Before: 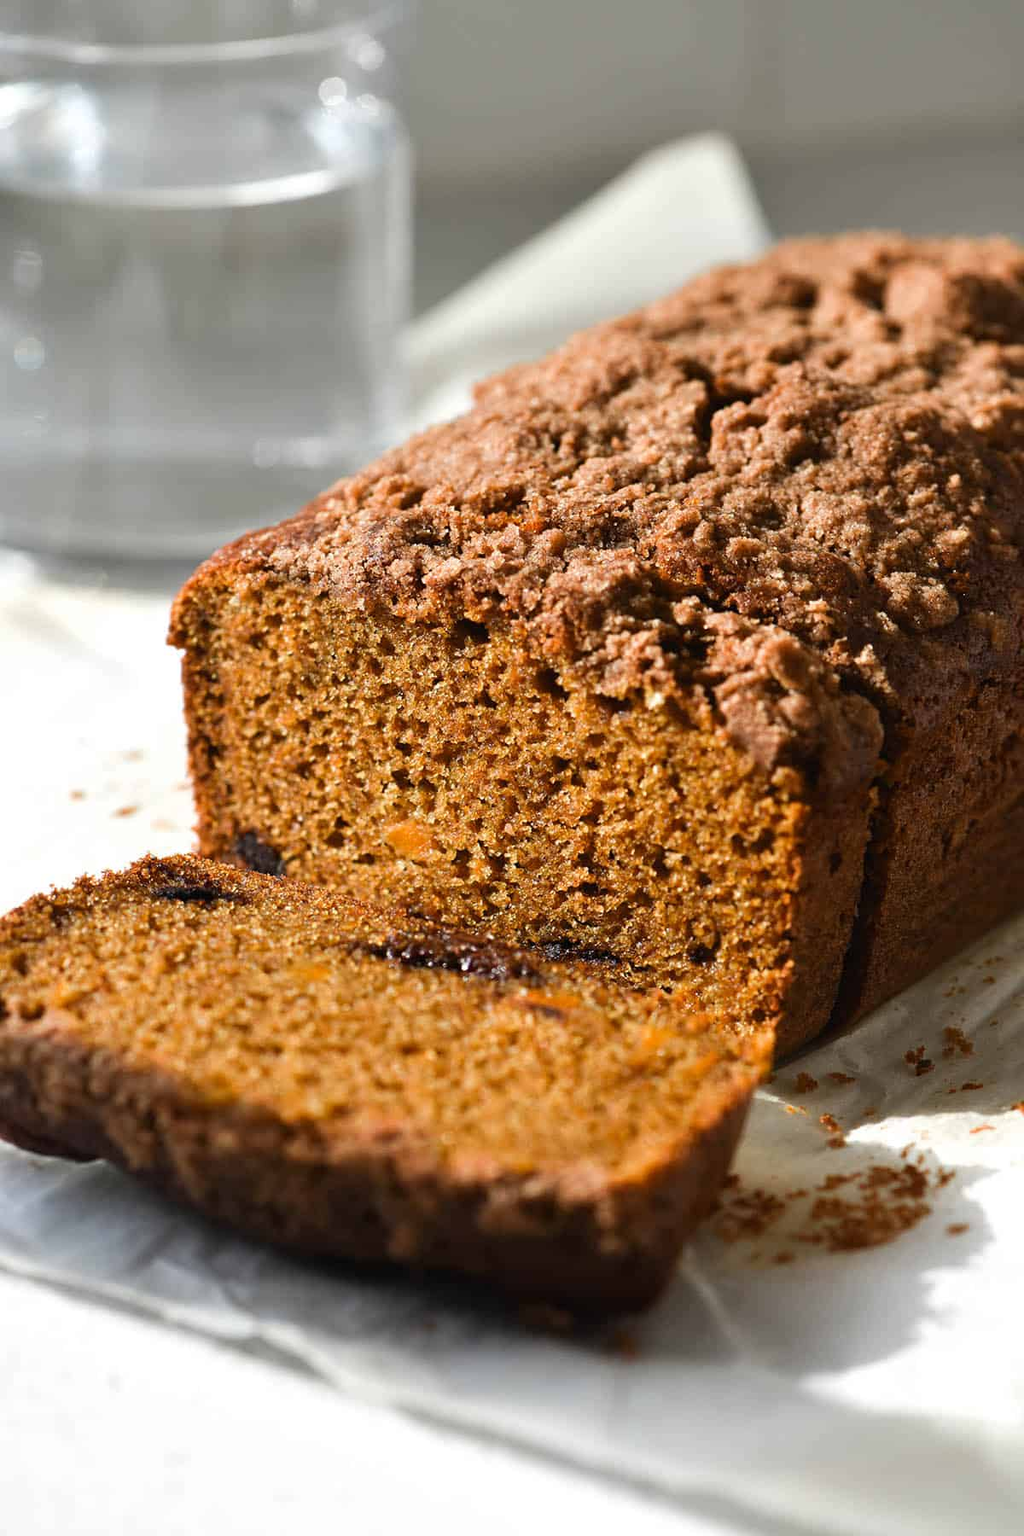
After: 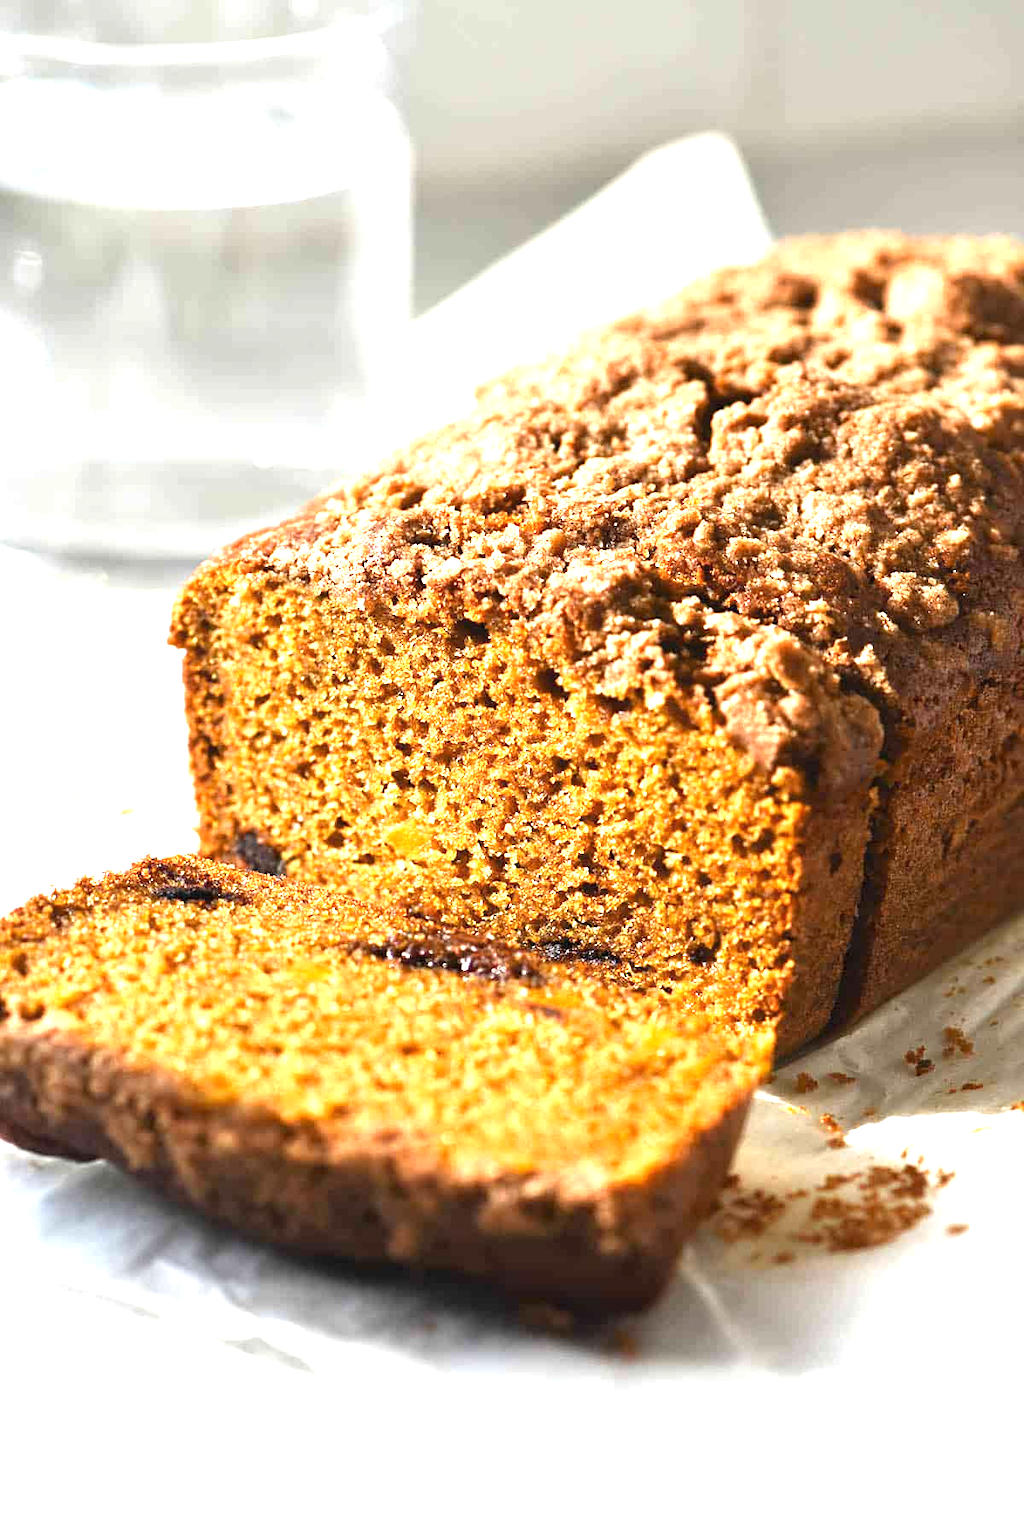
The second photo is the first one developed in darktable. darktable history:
exposure: black level correction 0, exposure 1.512 EV, compensate highlight preservation false
